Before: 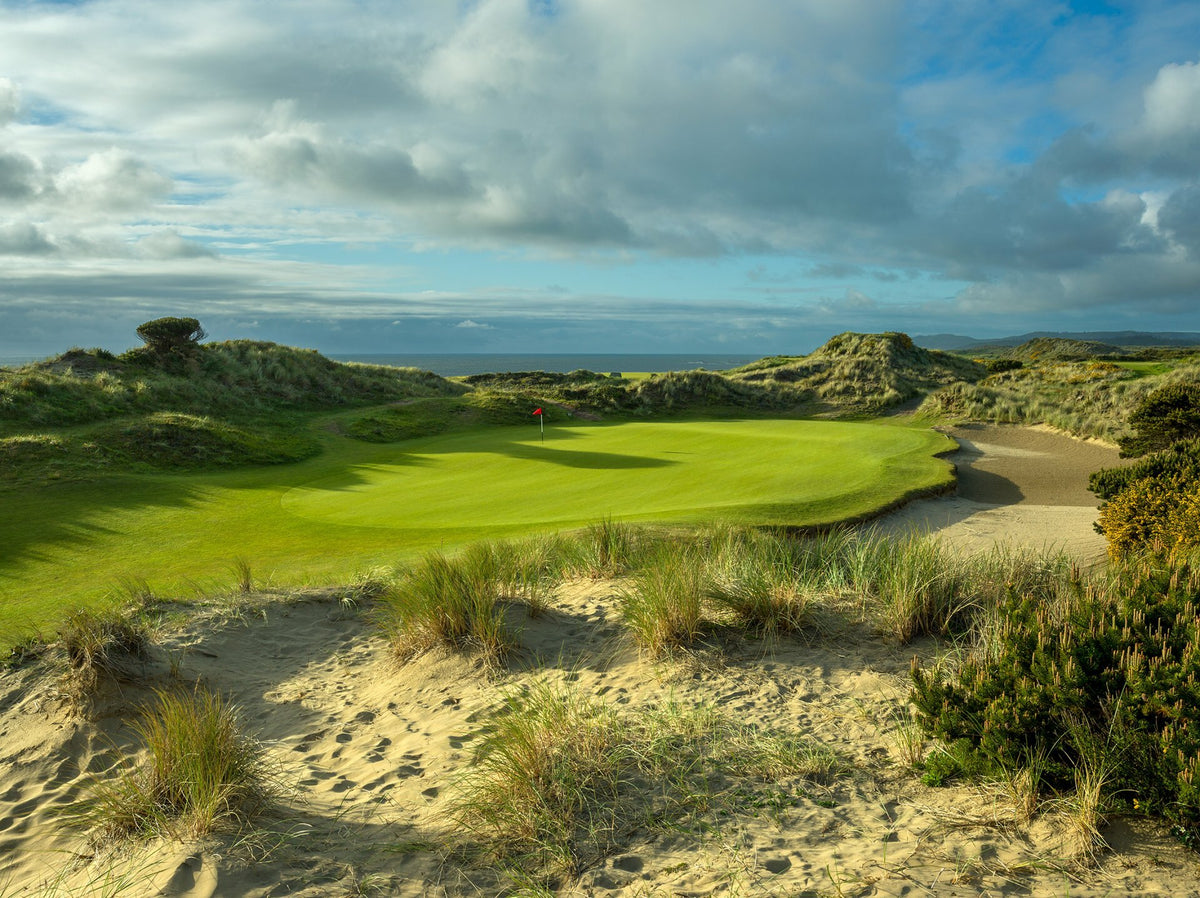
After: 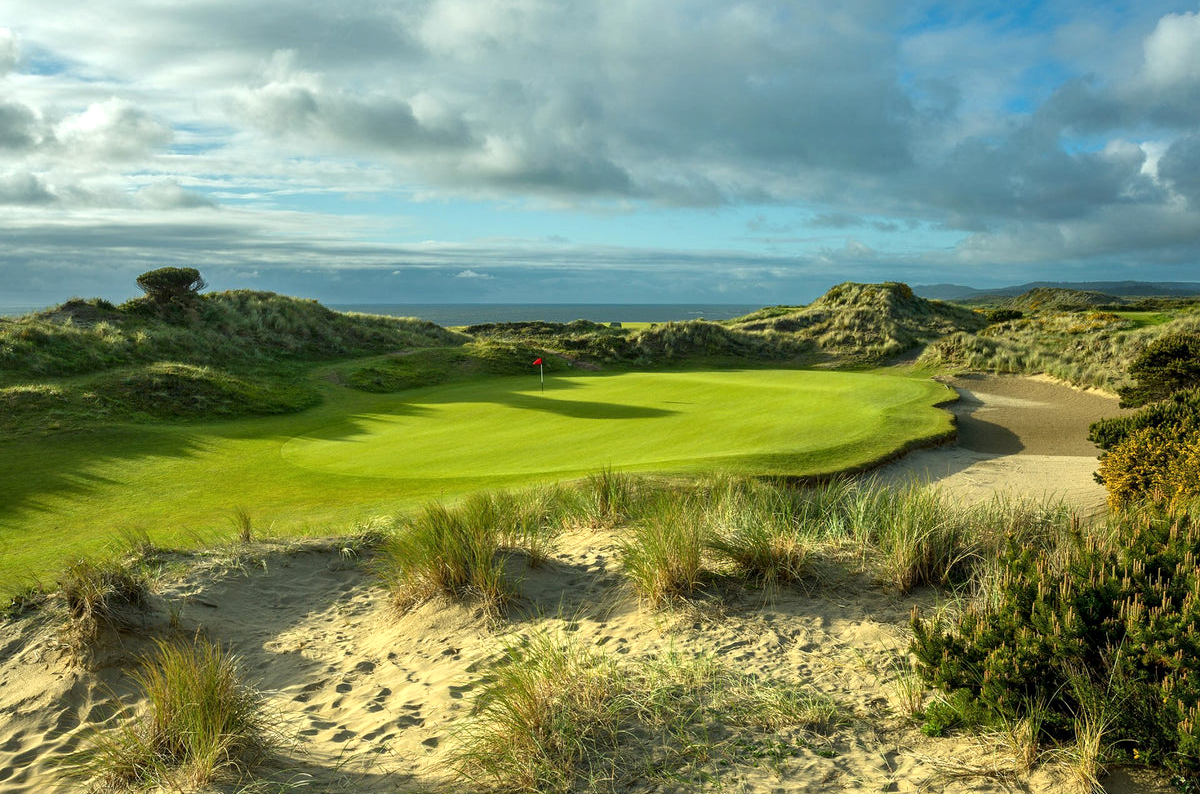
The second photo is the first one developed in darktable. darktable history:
local contrast: mode bilateral grid, contrast 20, coarseness 50, detail 121%, midtone range 0.2
exposure: exposure 0.209 EV, compensate highlight preservation false
crop and rotate: top 5.603%, bottom 5.895%
